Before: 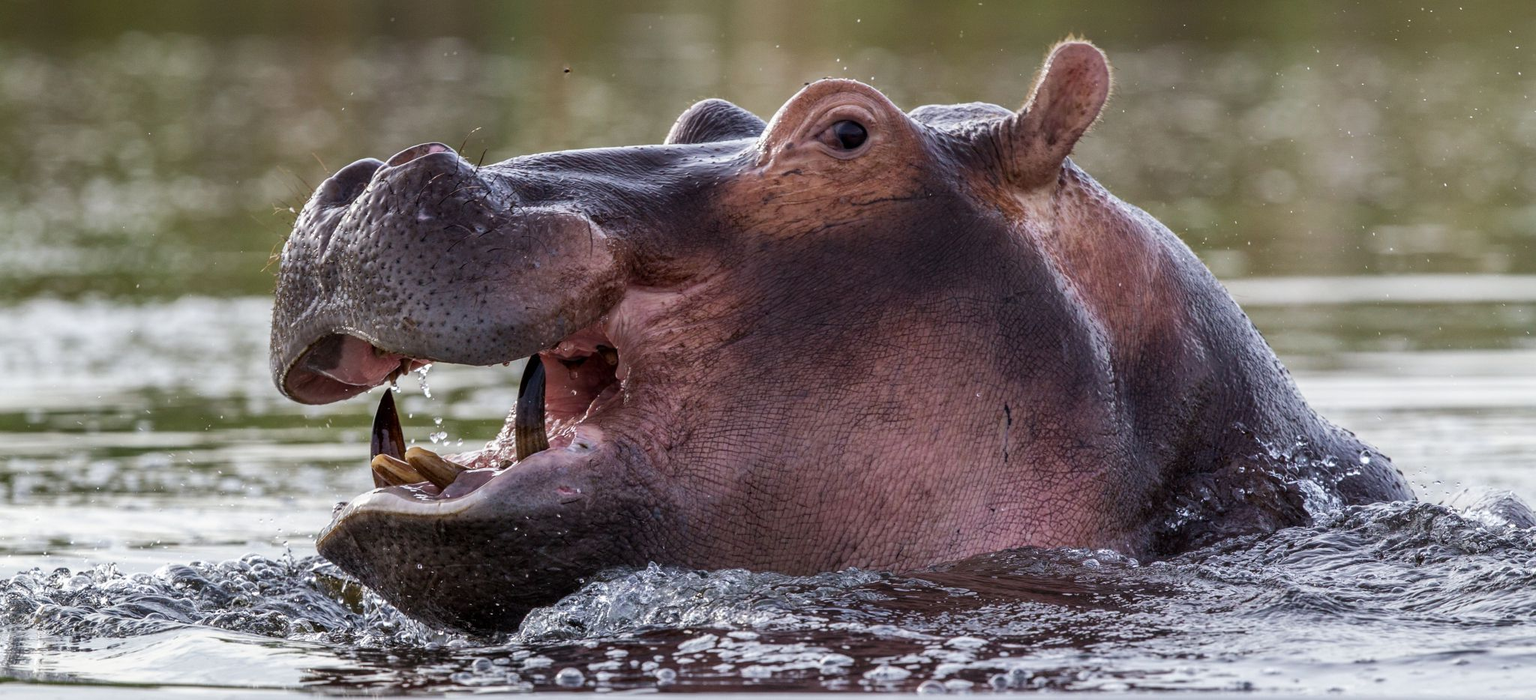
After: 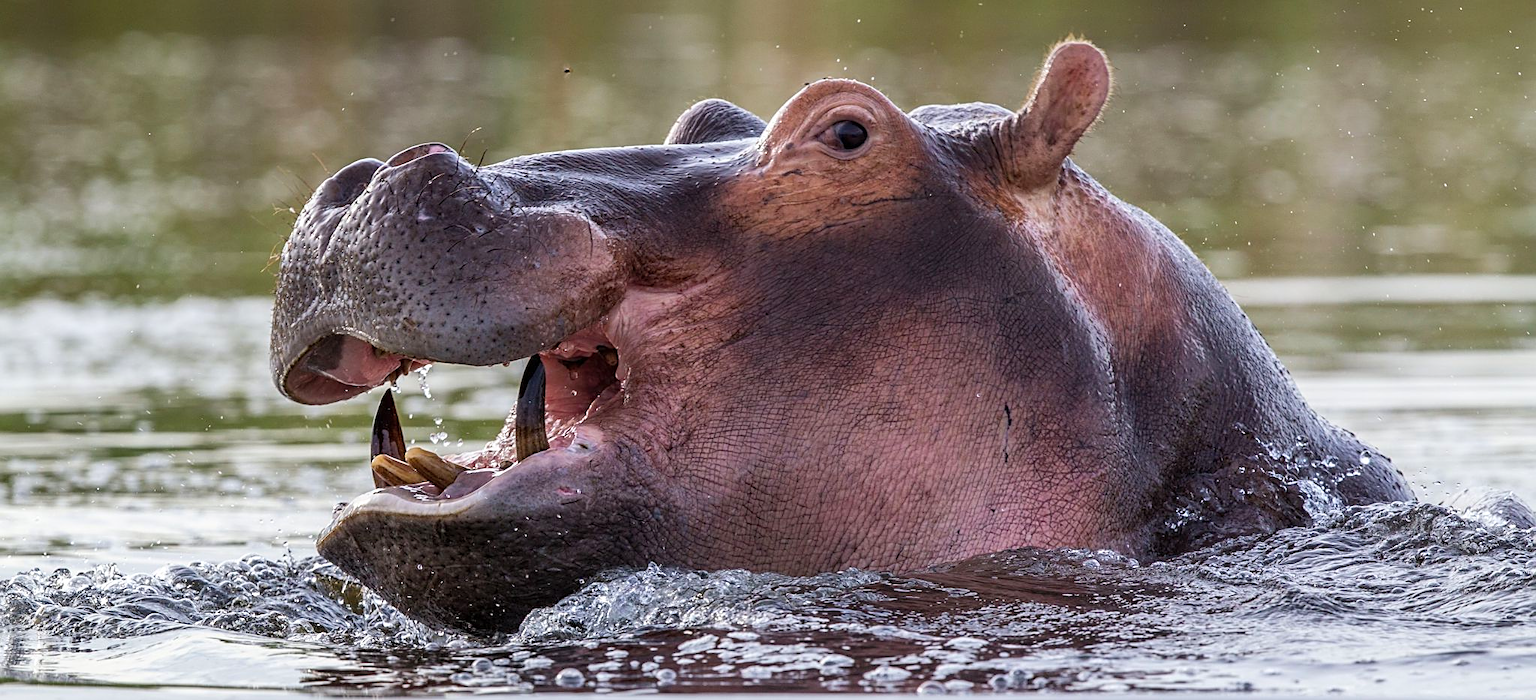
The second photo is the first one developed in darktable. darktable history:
sharpen: on, module defaults
contrast brightness saturation: contrast 0.07, brightness 0.08, saturation 0.18
